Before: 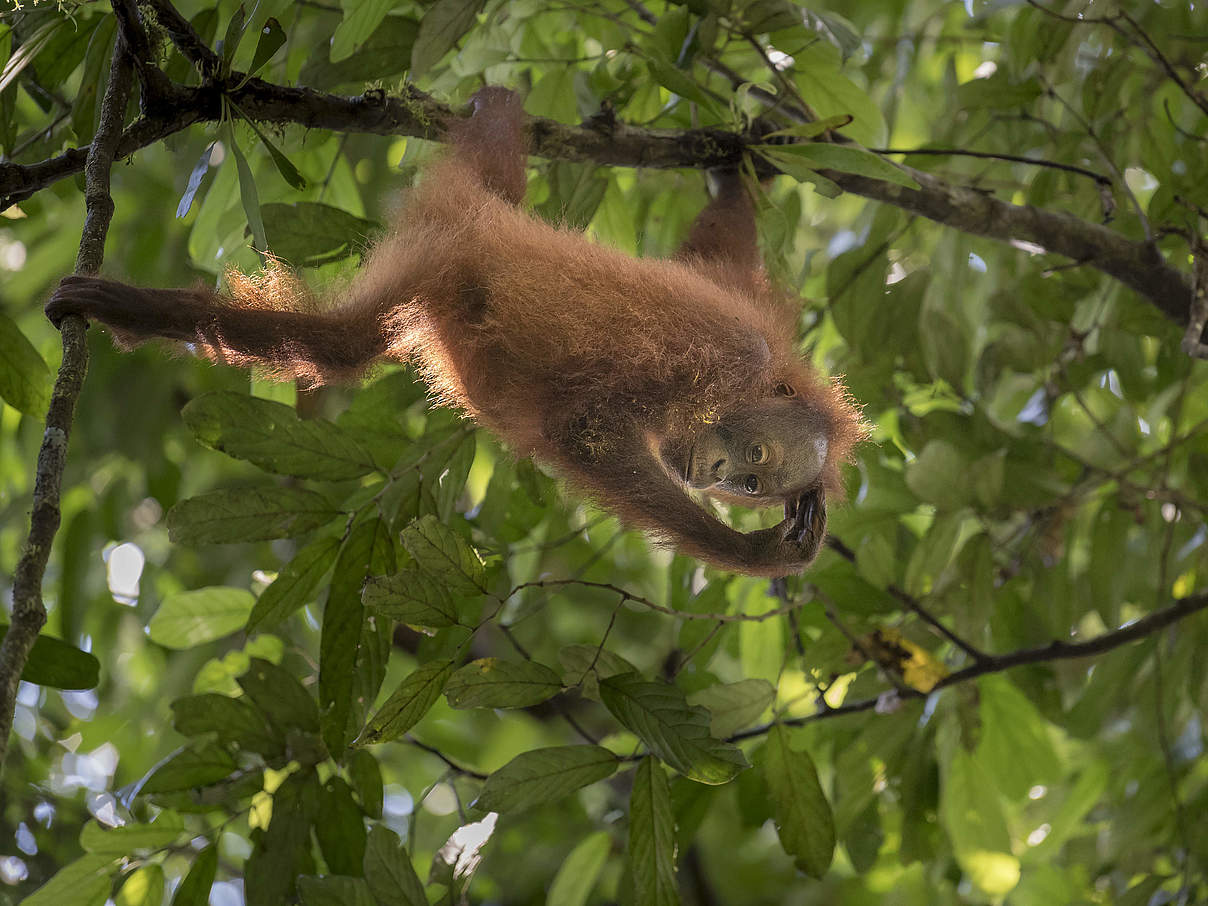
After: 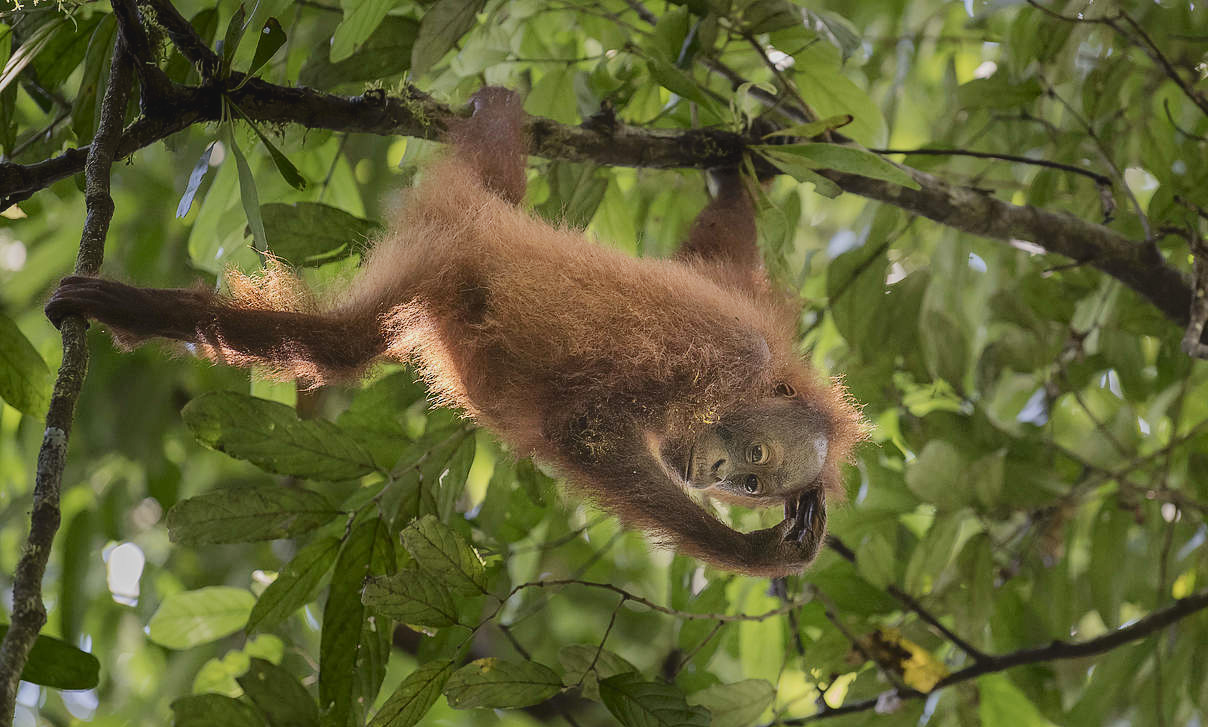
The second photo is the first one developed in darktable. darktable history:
contrast brightness saturation: contrast -0.125
tone curve: curves: ch0 [(0, 0) (0.003, 0.018) (0.011, 0.019) (0.025, 0.024) (0.044, 0.037) (0.069, 0.053) (0.1, 0.075) (0.136, 0.105) (0.177, 0.136) (0.224, 0.179) (0.277, 0.244) (0.335, 0.319) (0.399, 0.4) (0.468, 0.495) (0.543, 0.58) (0.623, 0.671) (0.709, 0.757) (0.801, 0.838) (0.898, 0.913) (1, 1)], color space Lab, independent channels
base curve: curves: ch0 [(0, 0) (0.235, 0.266) (0.503, 0.496) (0.786, 0.72) (1, 1)], exposure shift 0.01, preserve colors none
crop: bottom 19.694%
